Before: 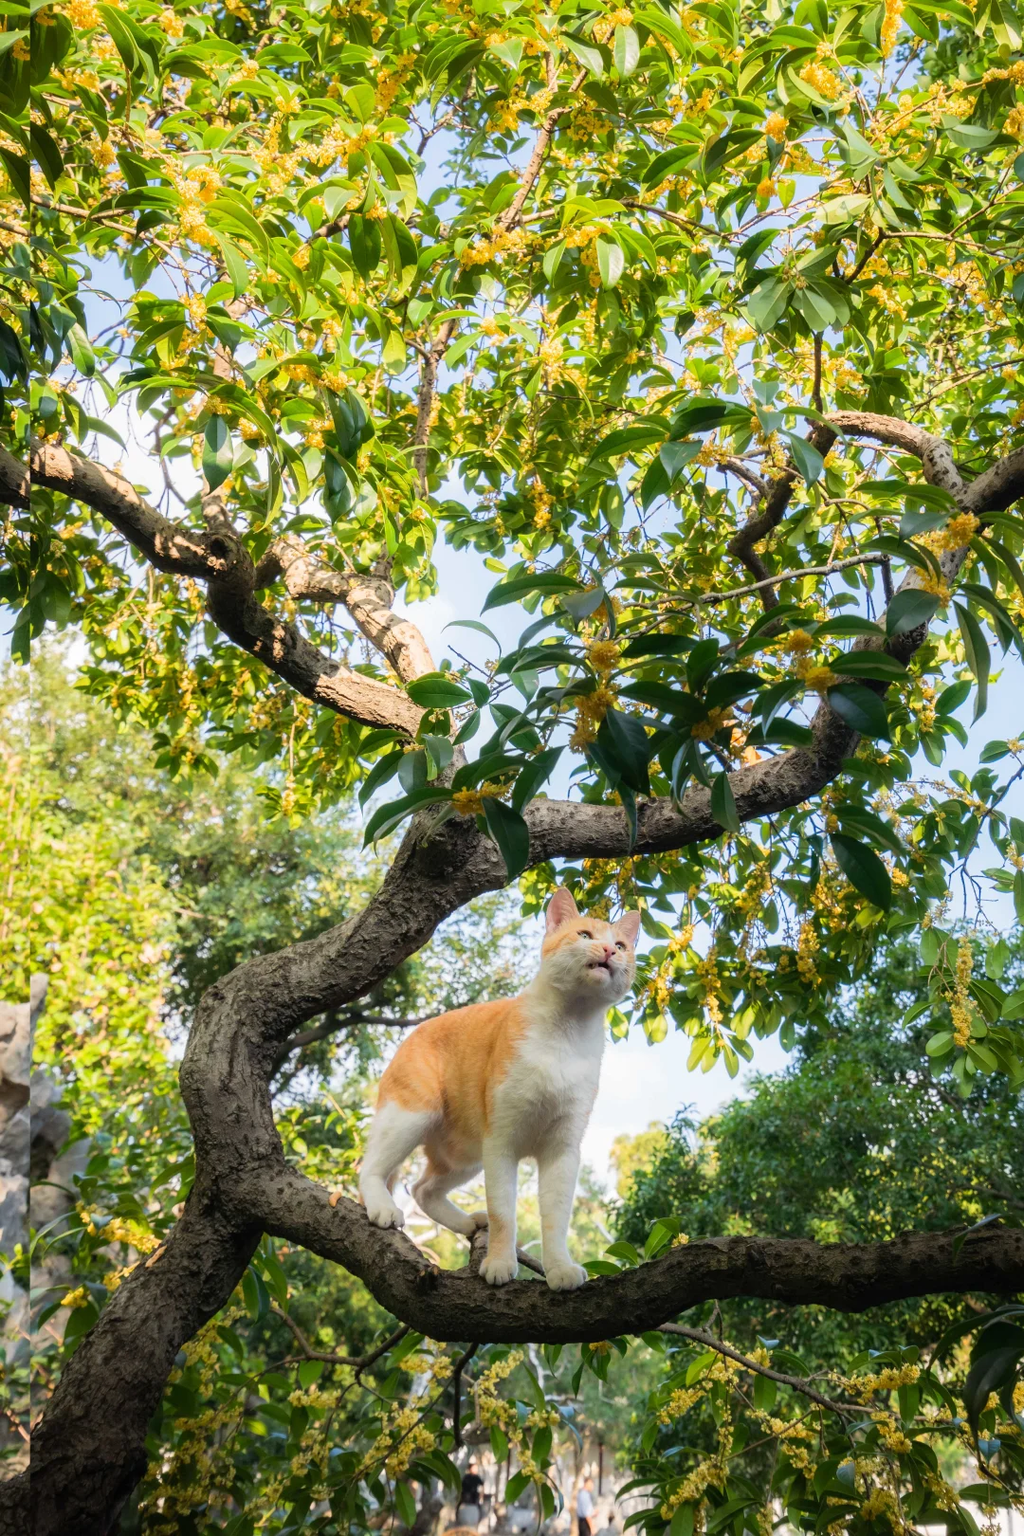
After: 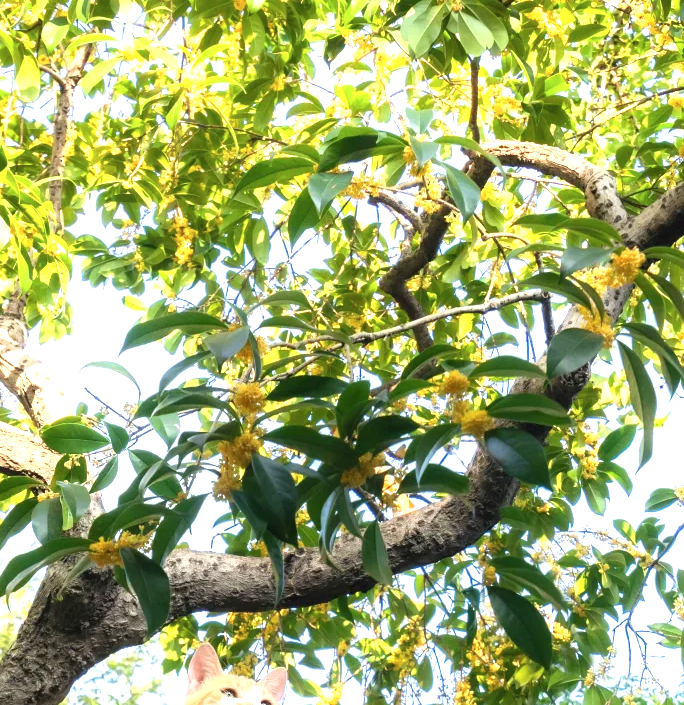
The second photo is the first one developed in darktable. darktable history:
crop: left 35.997%, top 18.119%, right 0.608%, bottom 38.319%
exposure: exposure 1 EV, compensate highlight preservation false
contrast brightness saturation: saturation -0.062
